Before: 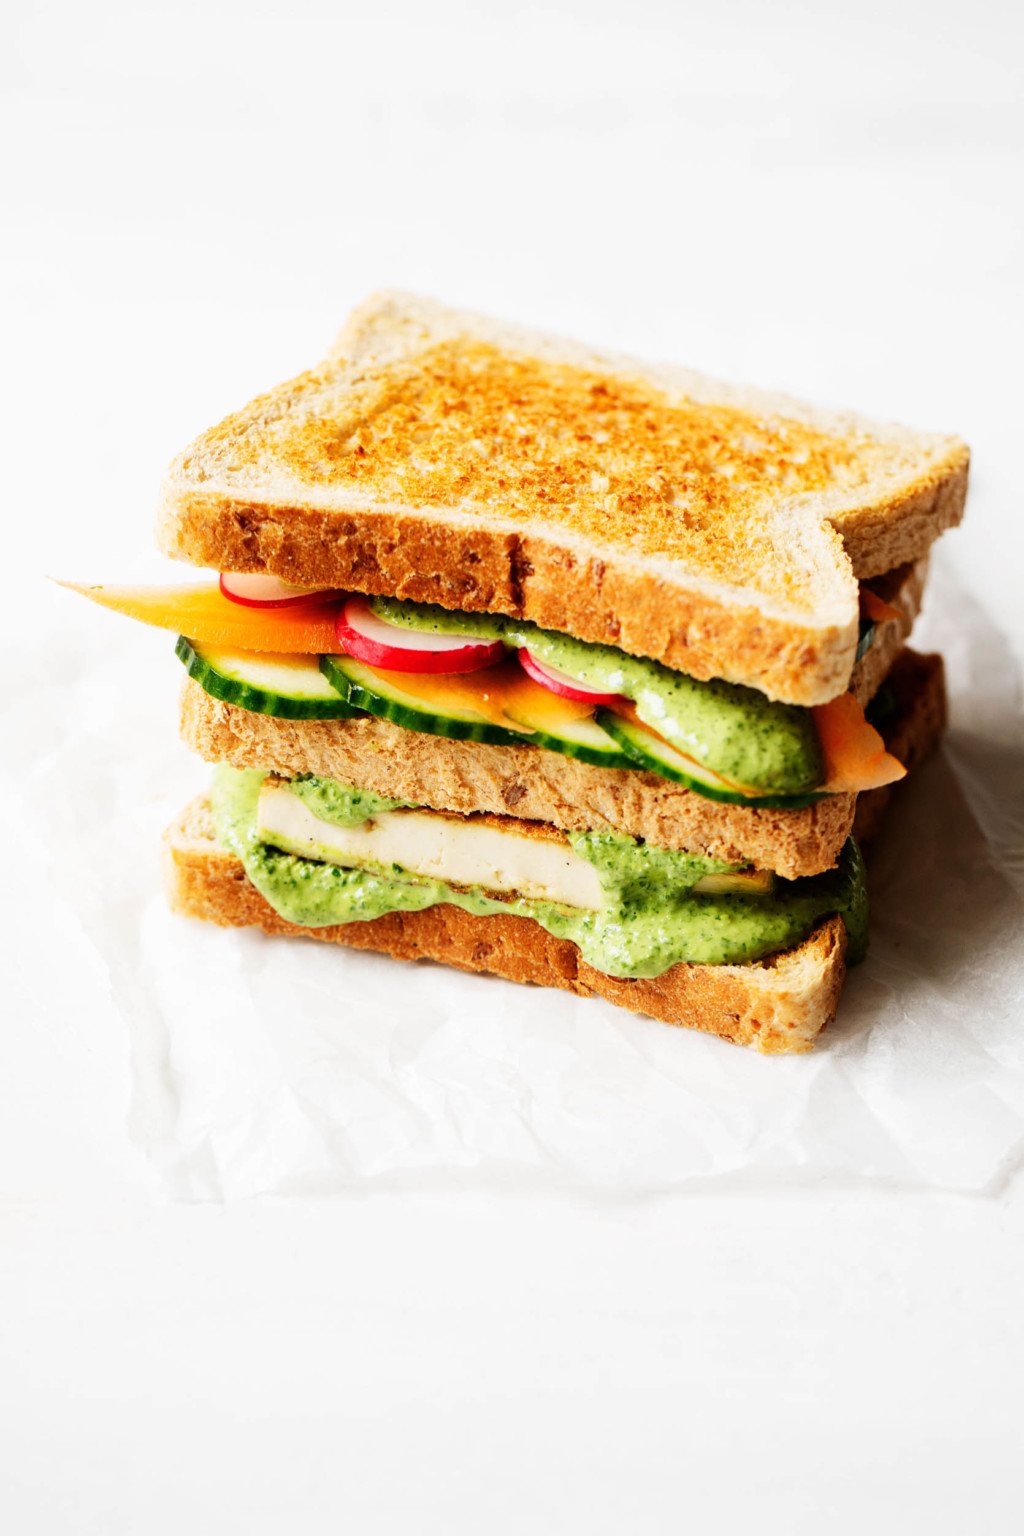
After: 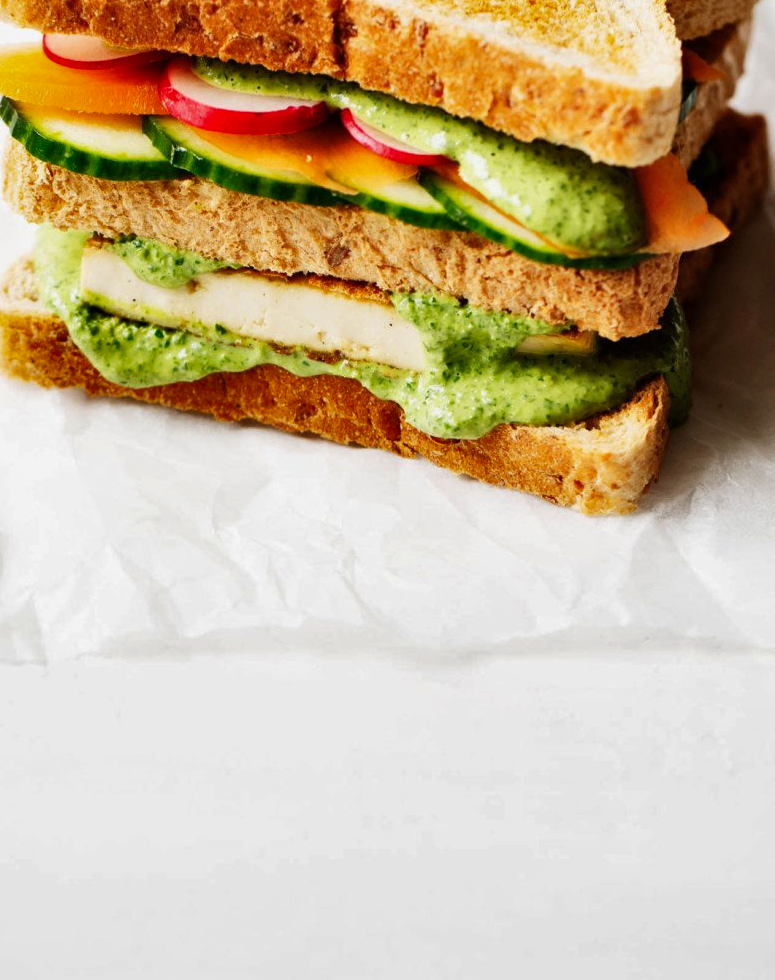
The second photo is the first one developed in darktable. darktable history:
crop and rotate: left 17.299%, top 35.115%, right 7.015%, bottom 1.024%
shadows and highlights: shadows 43.71, white point adjustment -1.46, soften with gaussian
